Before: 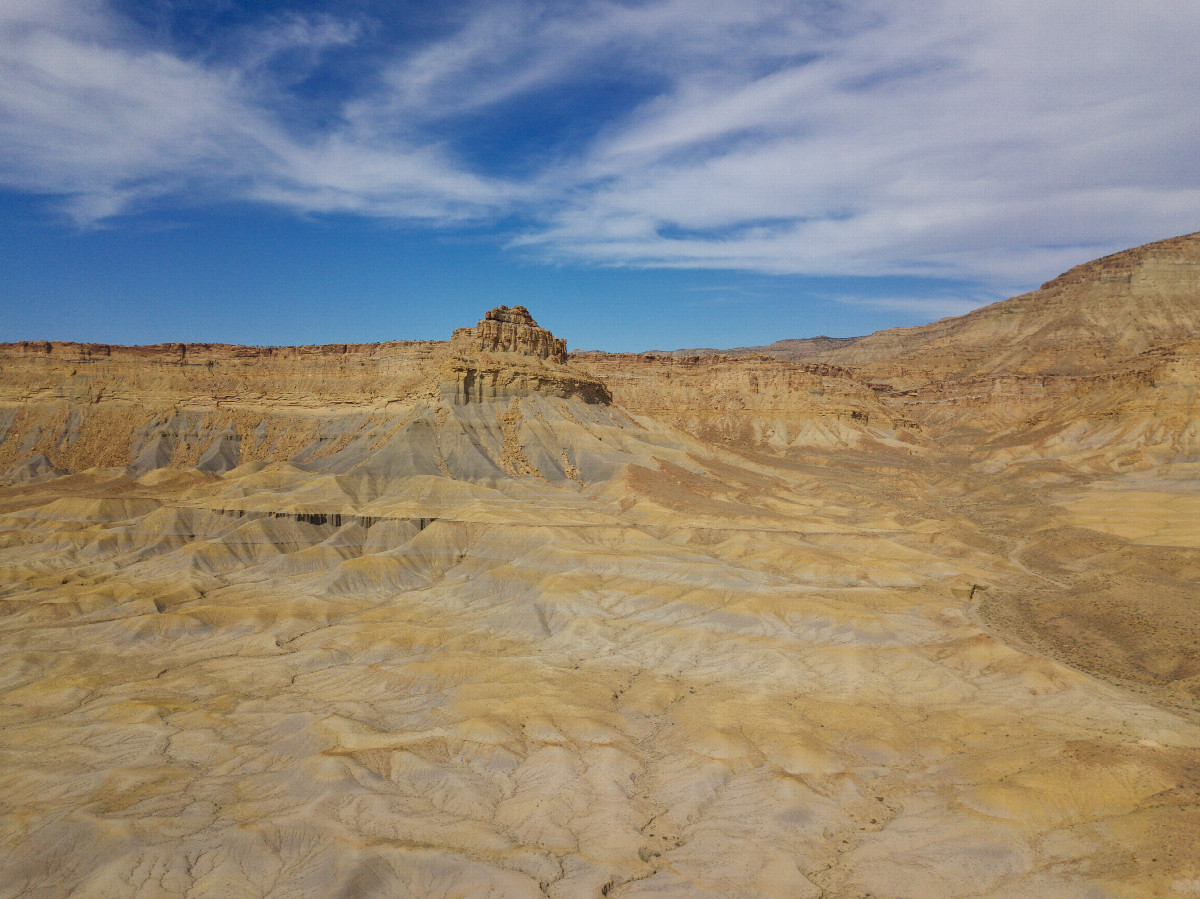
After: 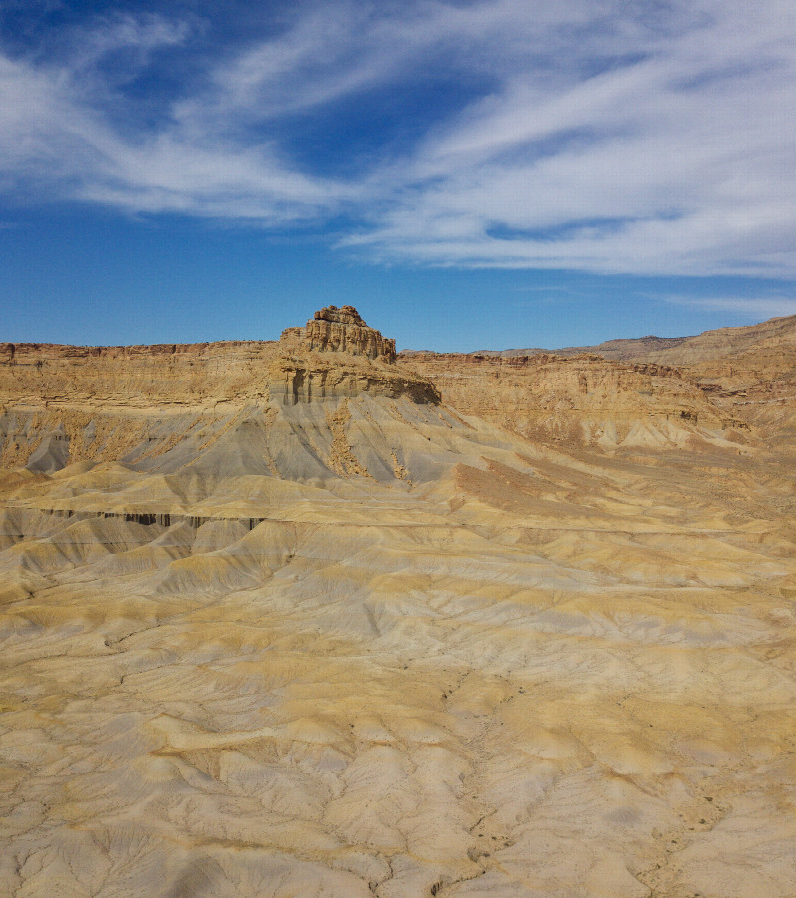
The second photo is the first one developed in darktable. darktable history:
crop and rotate: left 14.292%, right 19.297%
shadows and highlights: shadows -31.55, highlights 30.7
